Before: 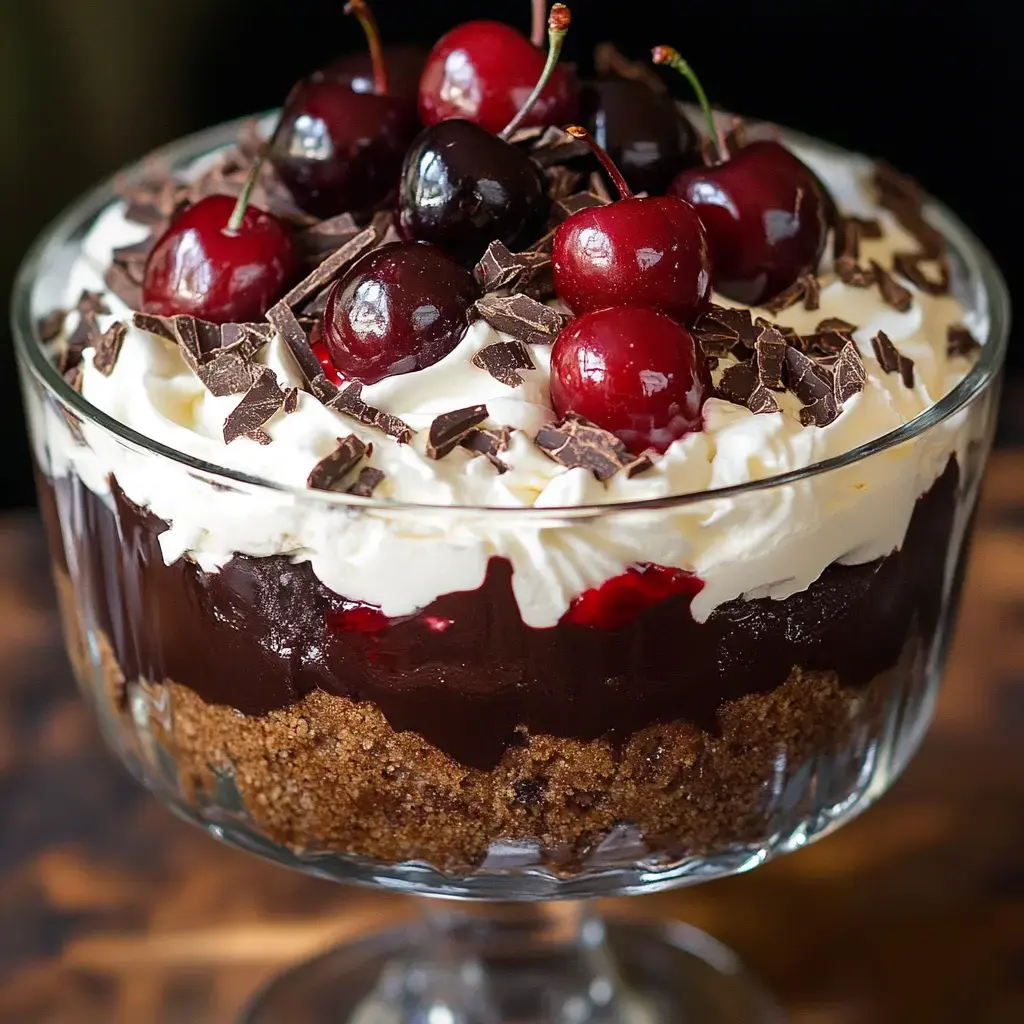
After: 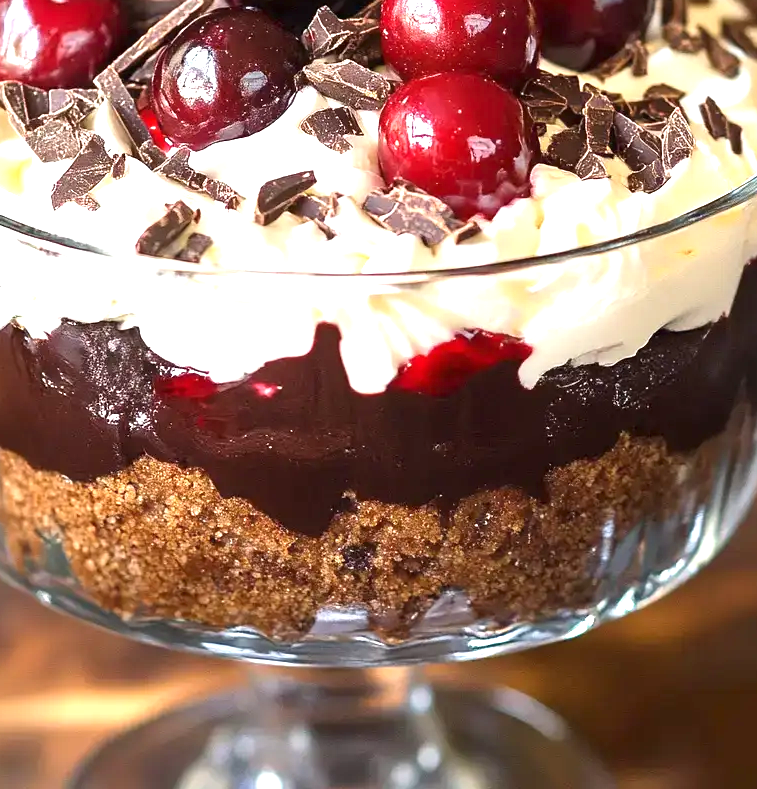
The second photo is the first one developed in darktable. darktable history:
crop: left 16.871%, top 22.857%, right 9.116%
exposure: black level correction 0, exposure 1.2 EV, compensate exposure bias true, compensate highlight preservation false
